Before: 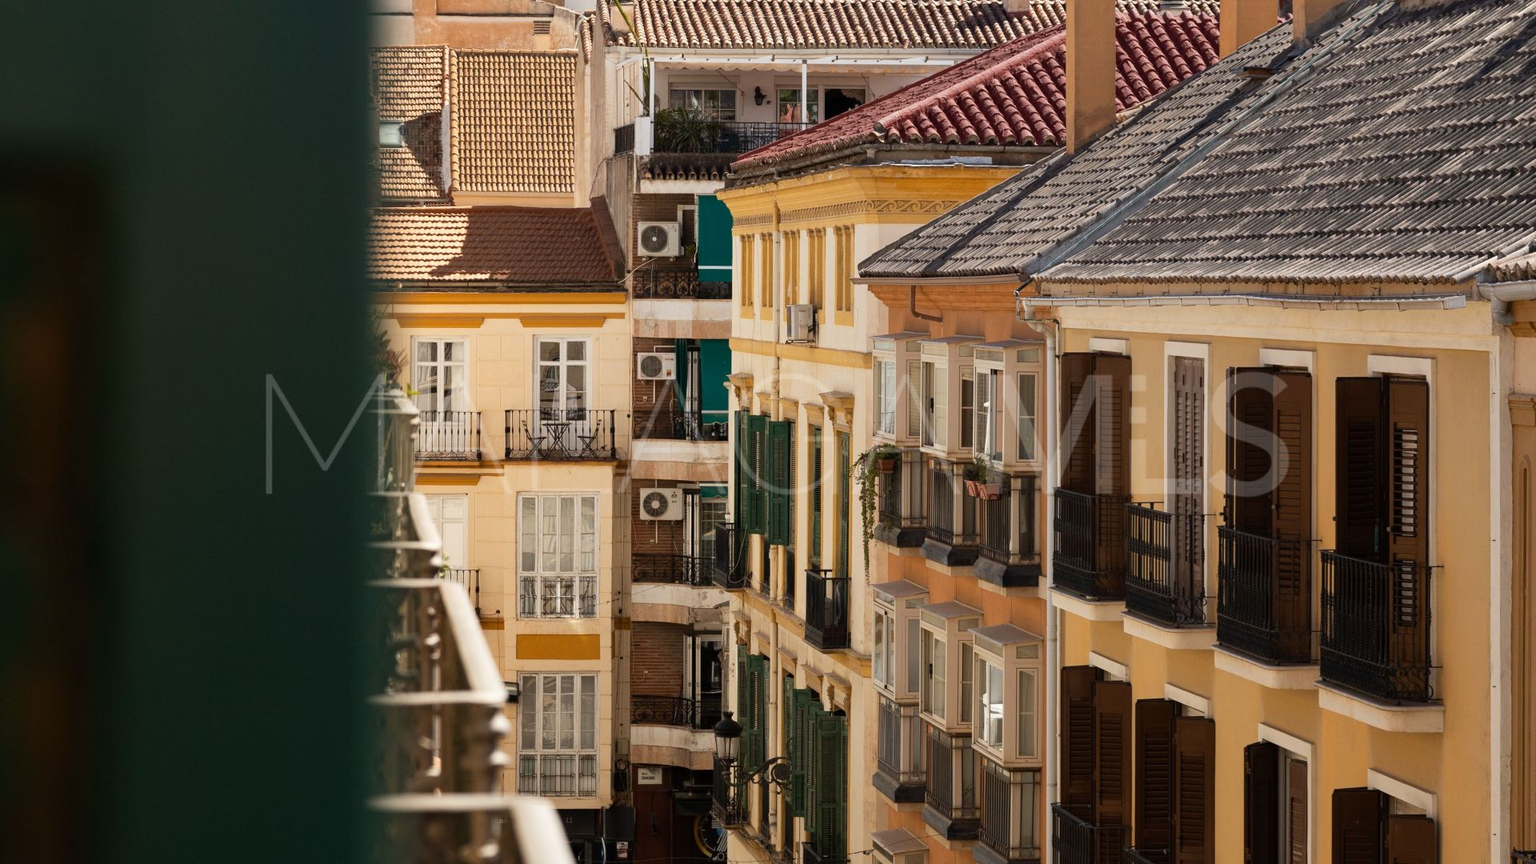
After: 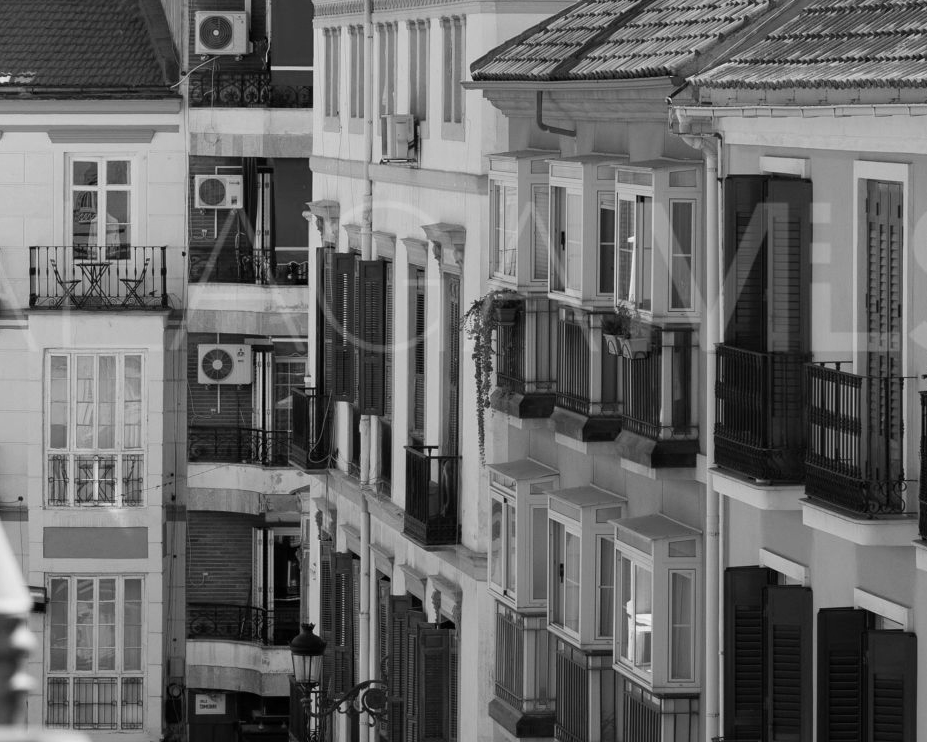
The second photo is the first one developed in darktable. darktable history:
color contrast: green-magenta contrast 0.81
crop: left 31.379%, top 24.658%, right 20.326%, bottom 6.628%
monochrome: a -71.75, b 75.82
